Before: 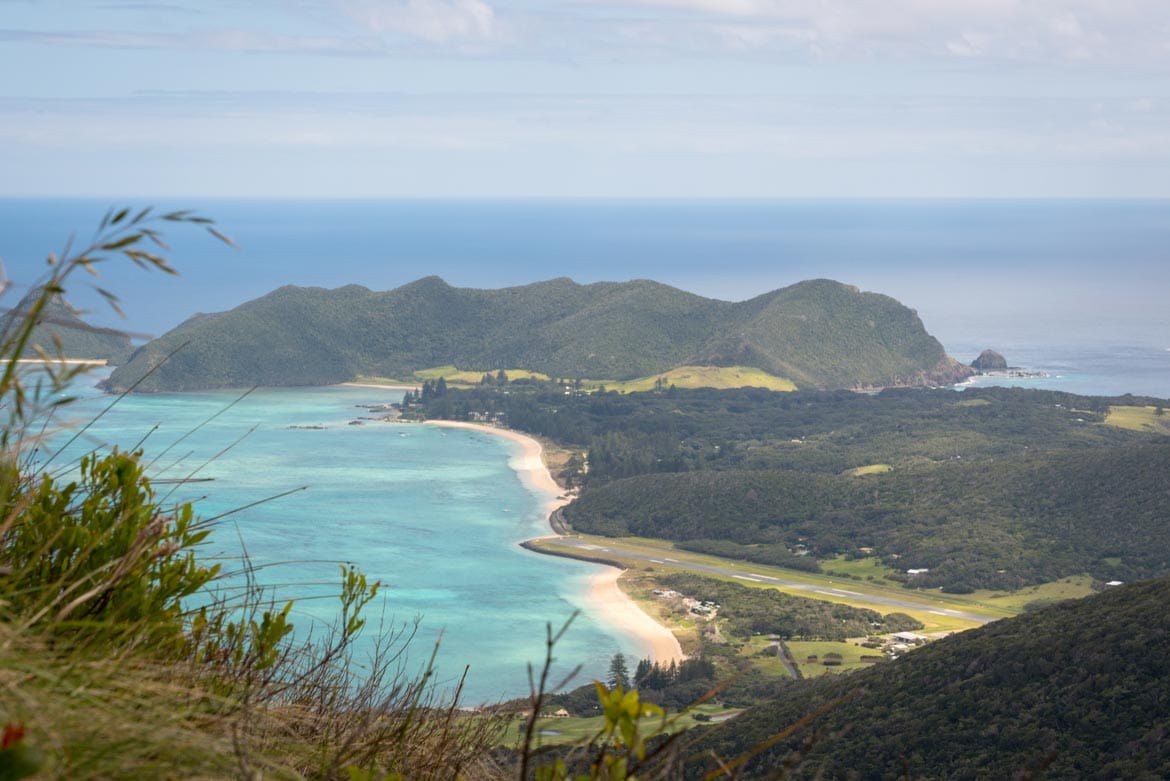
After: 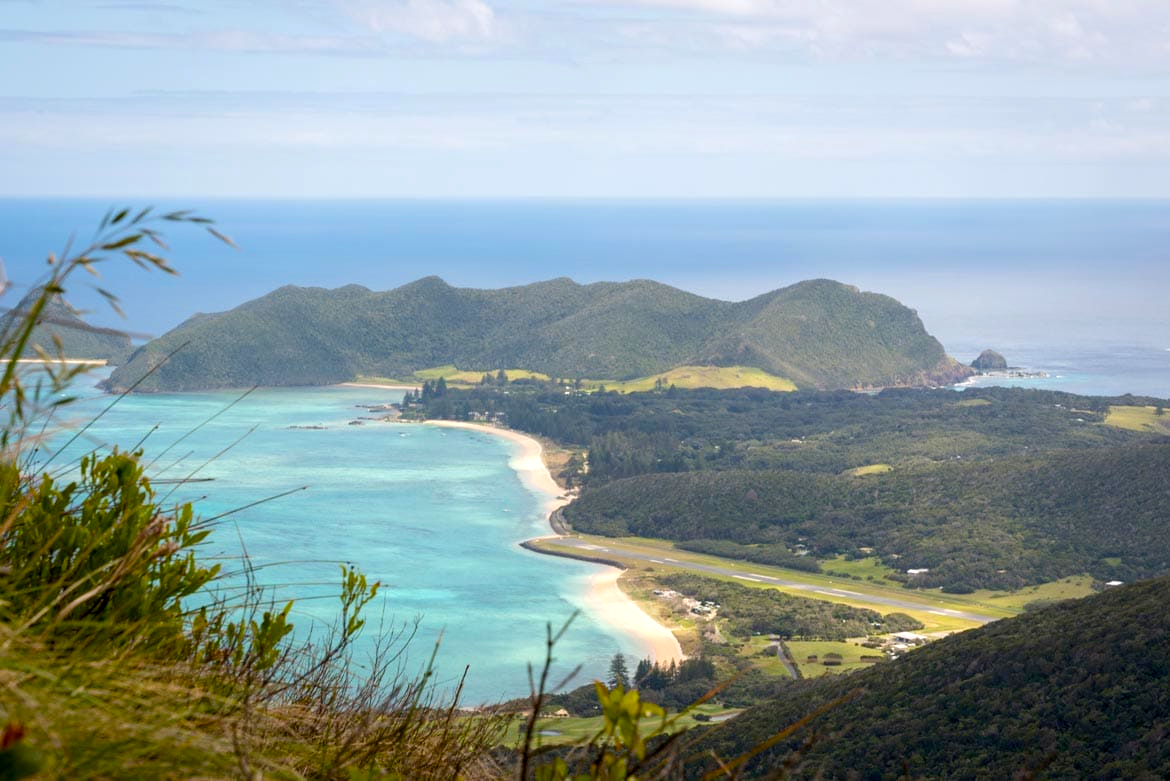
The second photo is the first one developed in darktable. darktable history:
color balance rgb: global offset › luminance -0.51%, perceptual saturation grading › global saturation 27.53%, perceptual saturation grading › highlights -25%, perceptual saturation grading › shadows 25%, perceptual brilliance grading › highlights 6.62%, perceptual brilliance grading › mid-tones 17.07%, perceptual brilliance grading › shadows -5.23%
tone equalizer: on, module defaults
